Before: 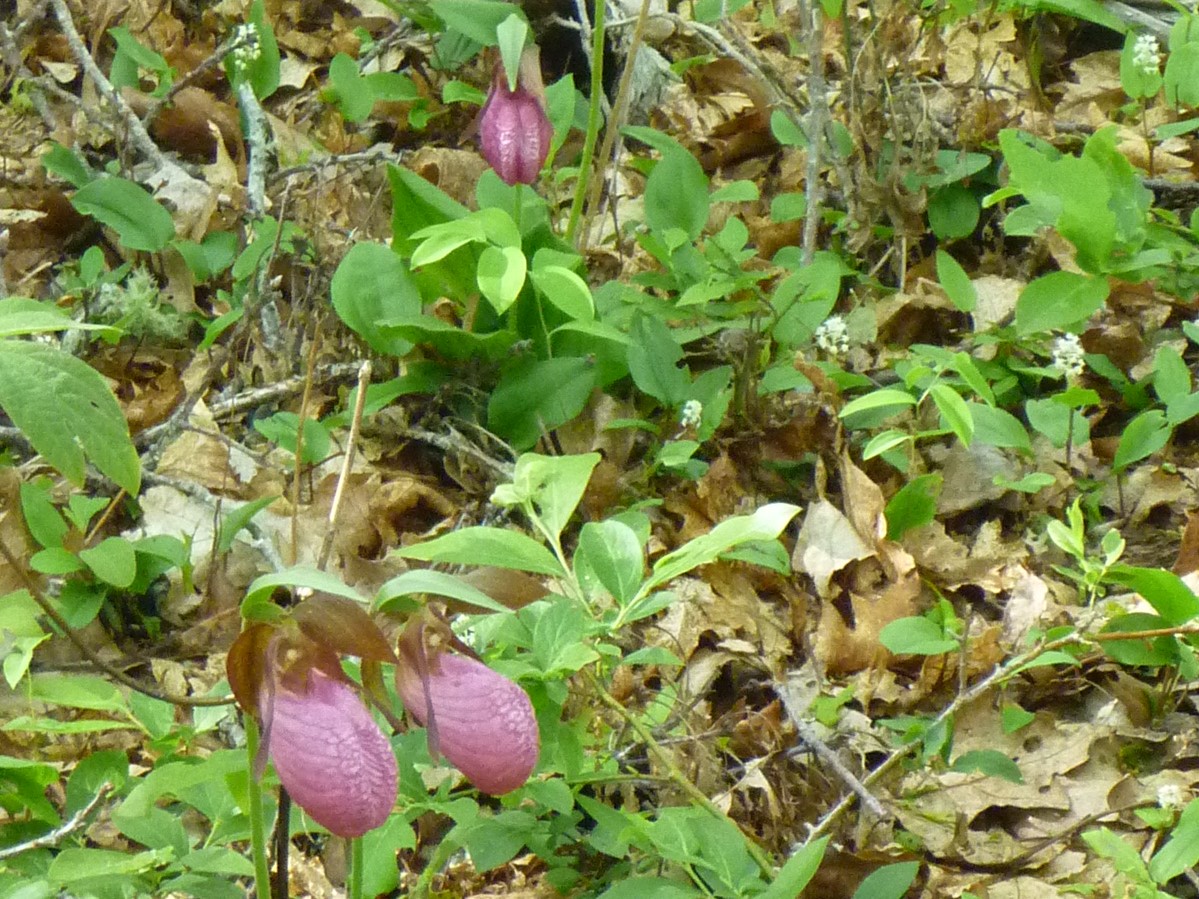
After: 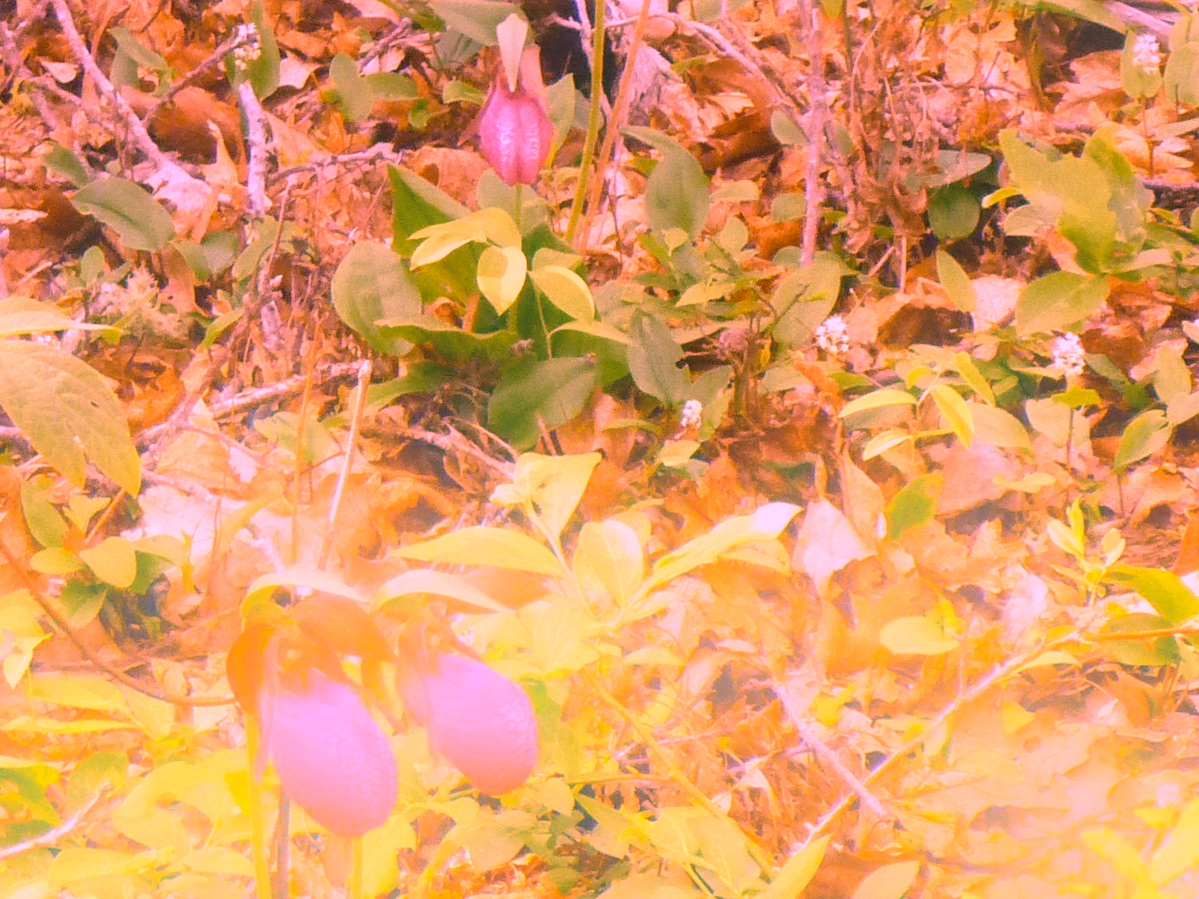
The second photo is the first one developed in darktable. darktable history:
white balance: red 2.207, blue 1.293
color contrast: green-magenta contrast 0.85, blue-yellow contrast 1.25, unbound 0
graduated density: hue 238.83°, saturation 50%
bloom: on, module defaults
